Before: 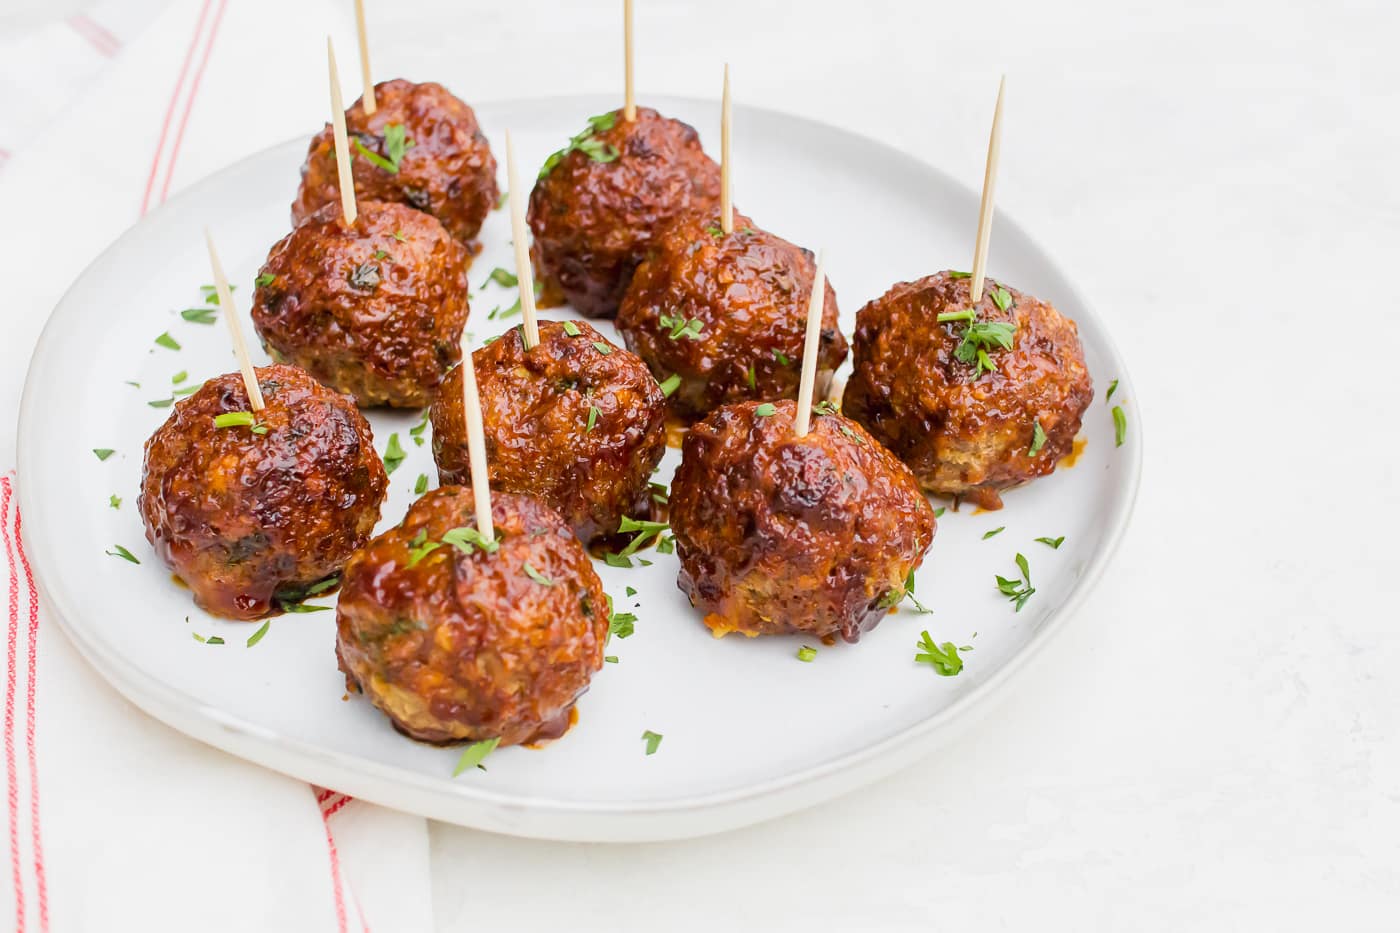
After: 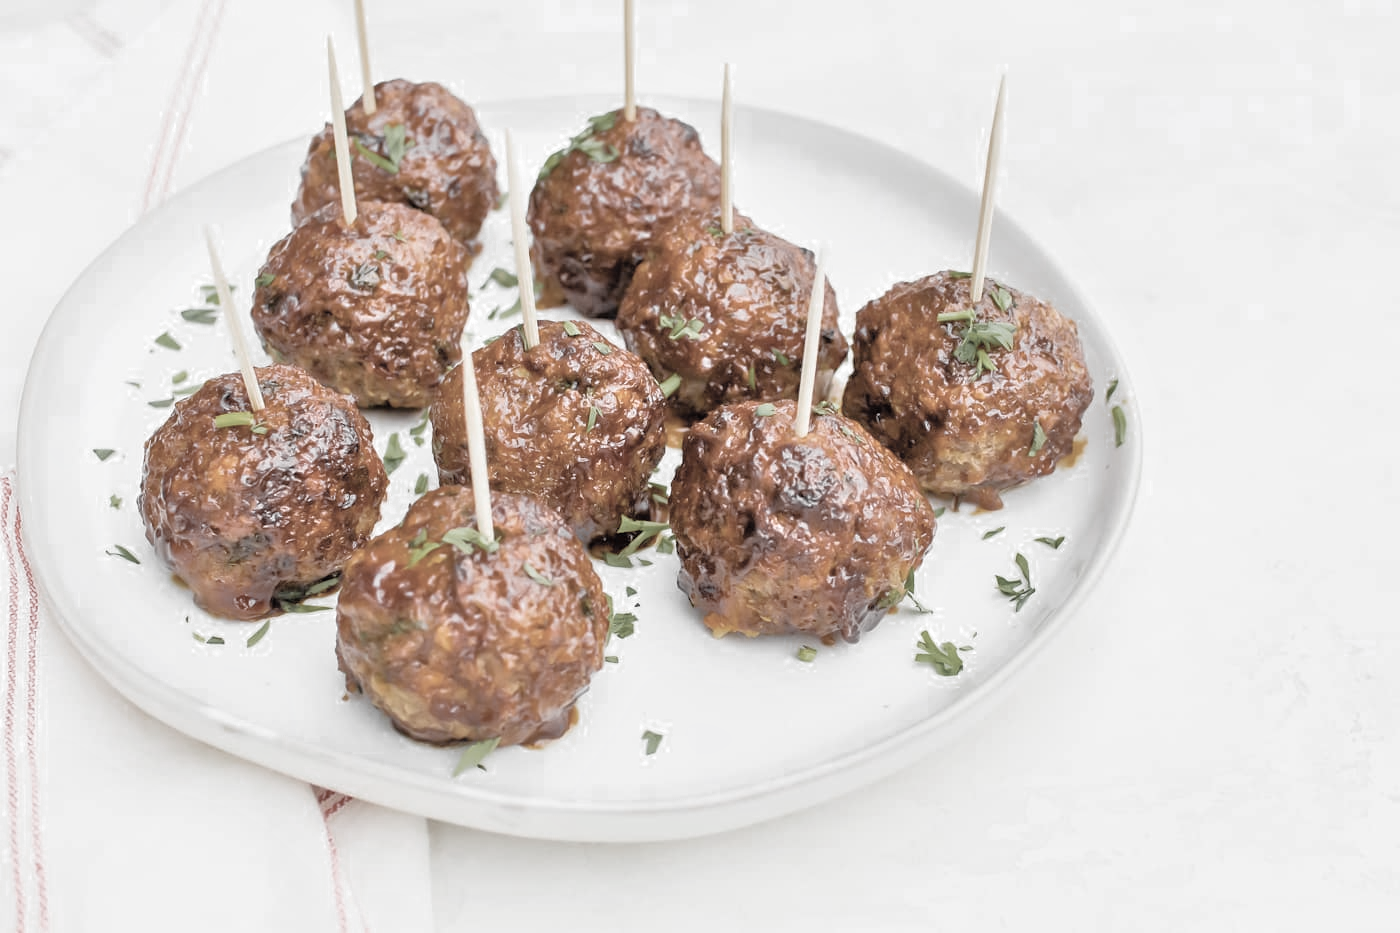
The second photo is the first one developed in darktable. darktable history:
tone equalizer: -7 EV 0.15 EV, -6 EV 0.6 EV, -5 EV 1.15 EV, -4 EV 1.33 EV, -3 EV 1.15 EV, -2 EV 0.6 EV, -1 EV 0.15 EV, mask exposure compensation -0.5 EV
color zones: curves: ch0 [(0, 0.613) (0.01, 0.613) (0.245, 0.448) (0.498, 0.529) (0.642, 0.665) (0.879, 0.777) (0.99, 0.613)]; ch1 [(0, 0.035) (0.121, 0.189) (0.259, 0.197) (0.415, 0.061) (0.589, 0.022) (0.732, 0.022) (0.857, 0.026) (0.991, 0.053)]
